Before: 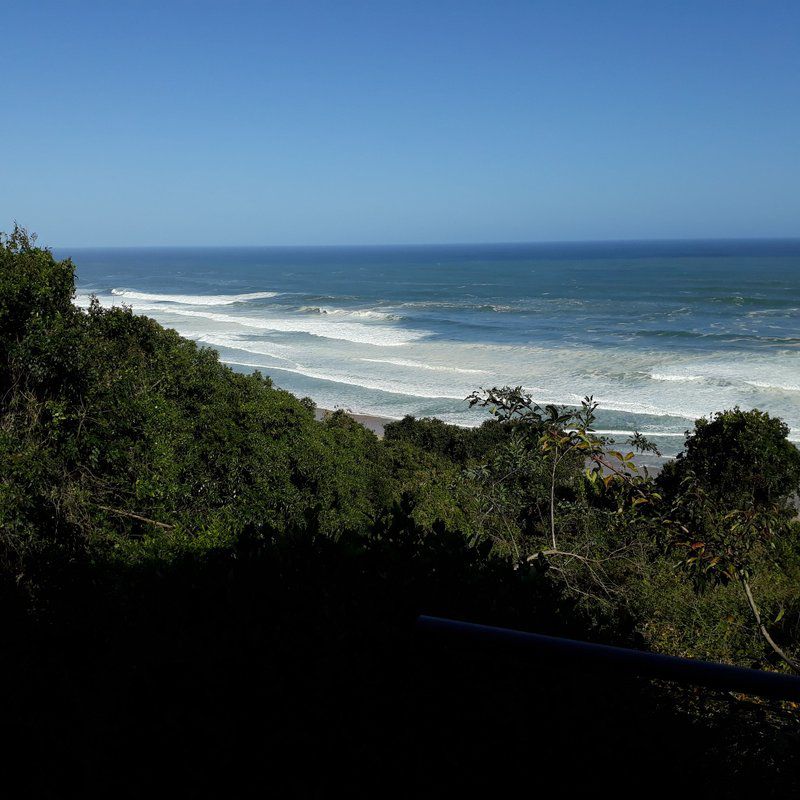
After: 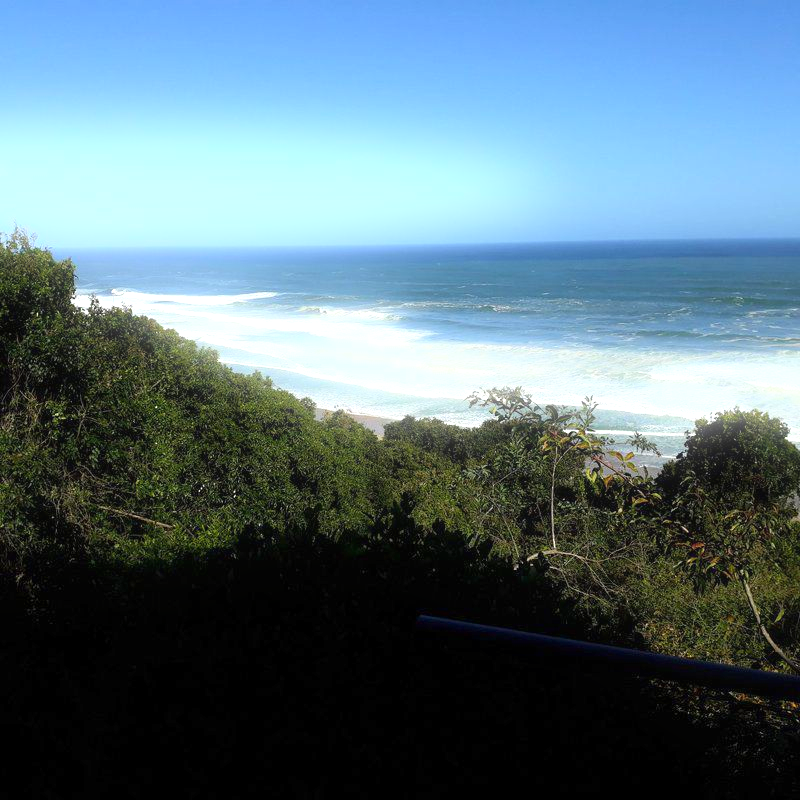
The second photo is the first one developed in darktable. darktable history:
contrast equalizer: octaves 7, y [[0.6 ×6], [0.55 ×6], [0 ×6], [0 ×6], [0 ×6]], mix -0.3
exposure: exposure 1 EV, compensate highlight preservation false
bloom: size 5%, threshold 95%, strength 15%
